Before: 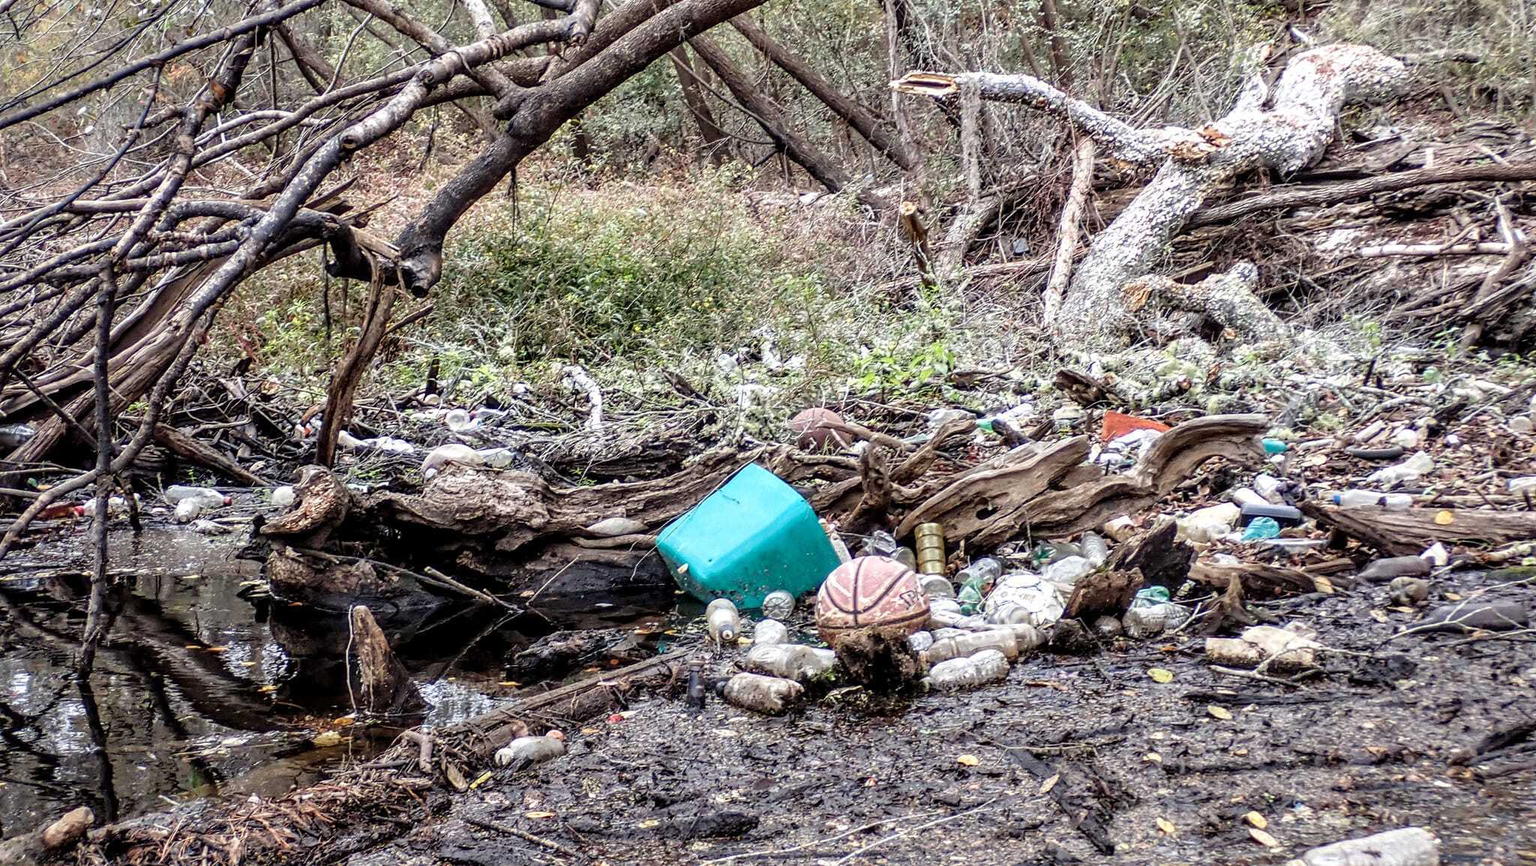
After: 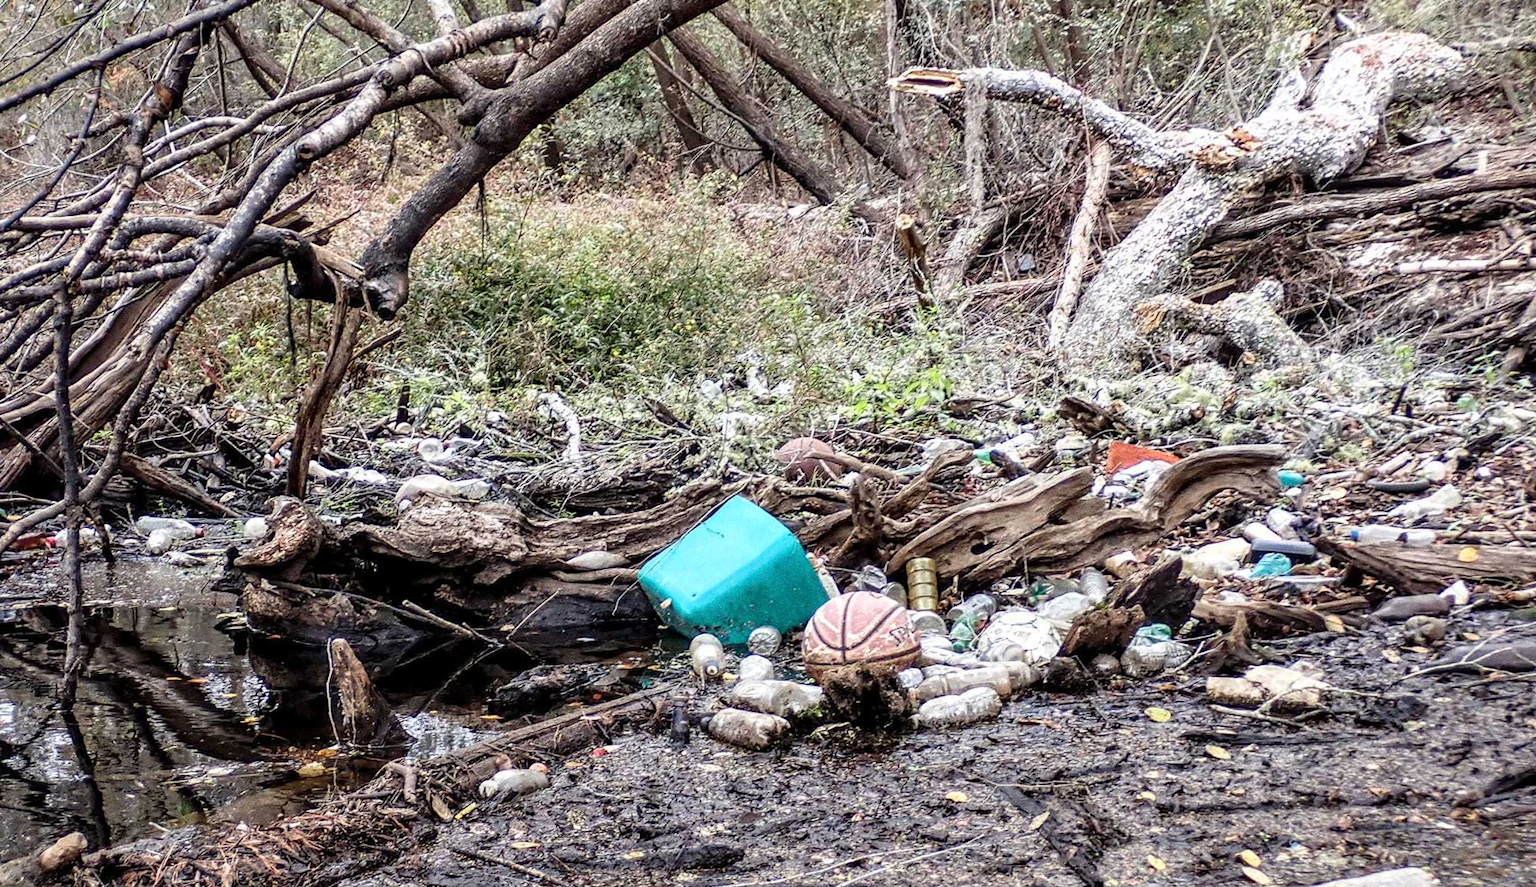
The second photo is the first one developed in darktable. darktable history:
rotate and perspective: rotation 0.074°, lens shift (vertical) 0.096, lens shift (horizontal) -0.041, crop left 0.043, crop right 0.952, crop top 0.024, crop bottom 0.979
white balance: emerald 1
grain: coarseness 0.47 ISO
contrast brightness saturation: contrast 0.1, brightness 0.02, saturation 0.02
